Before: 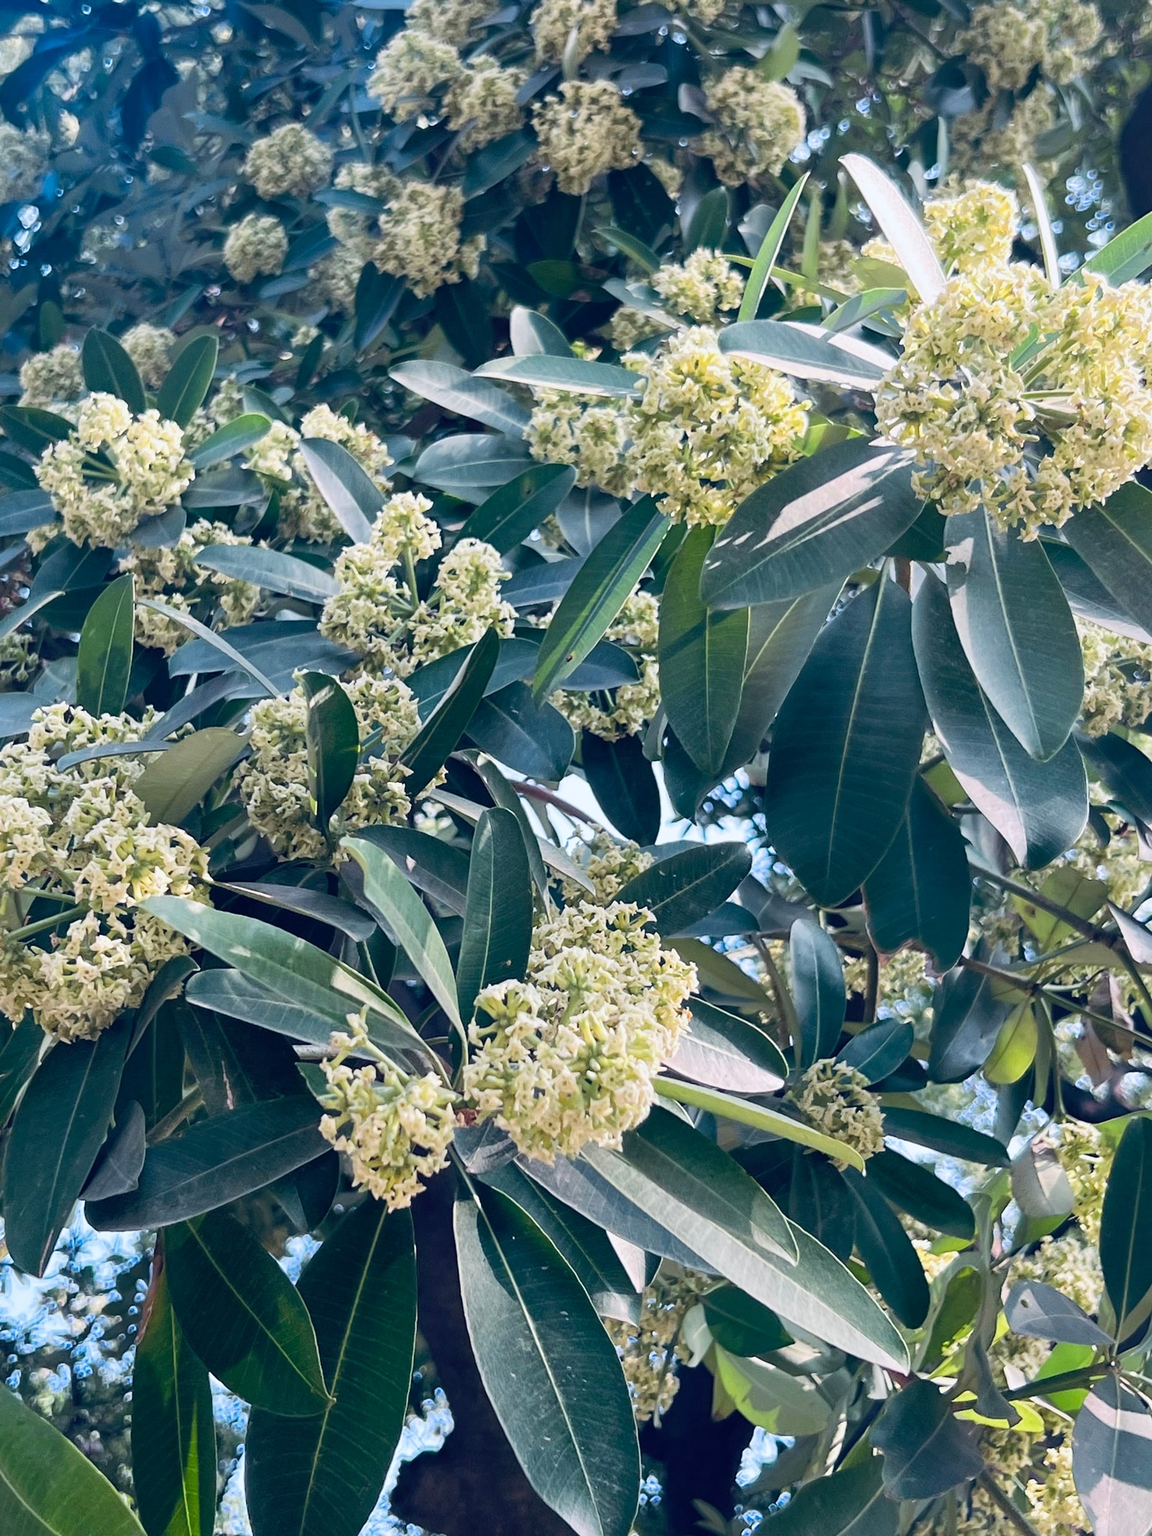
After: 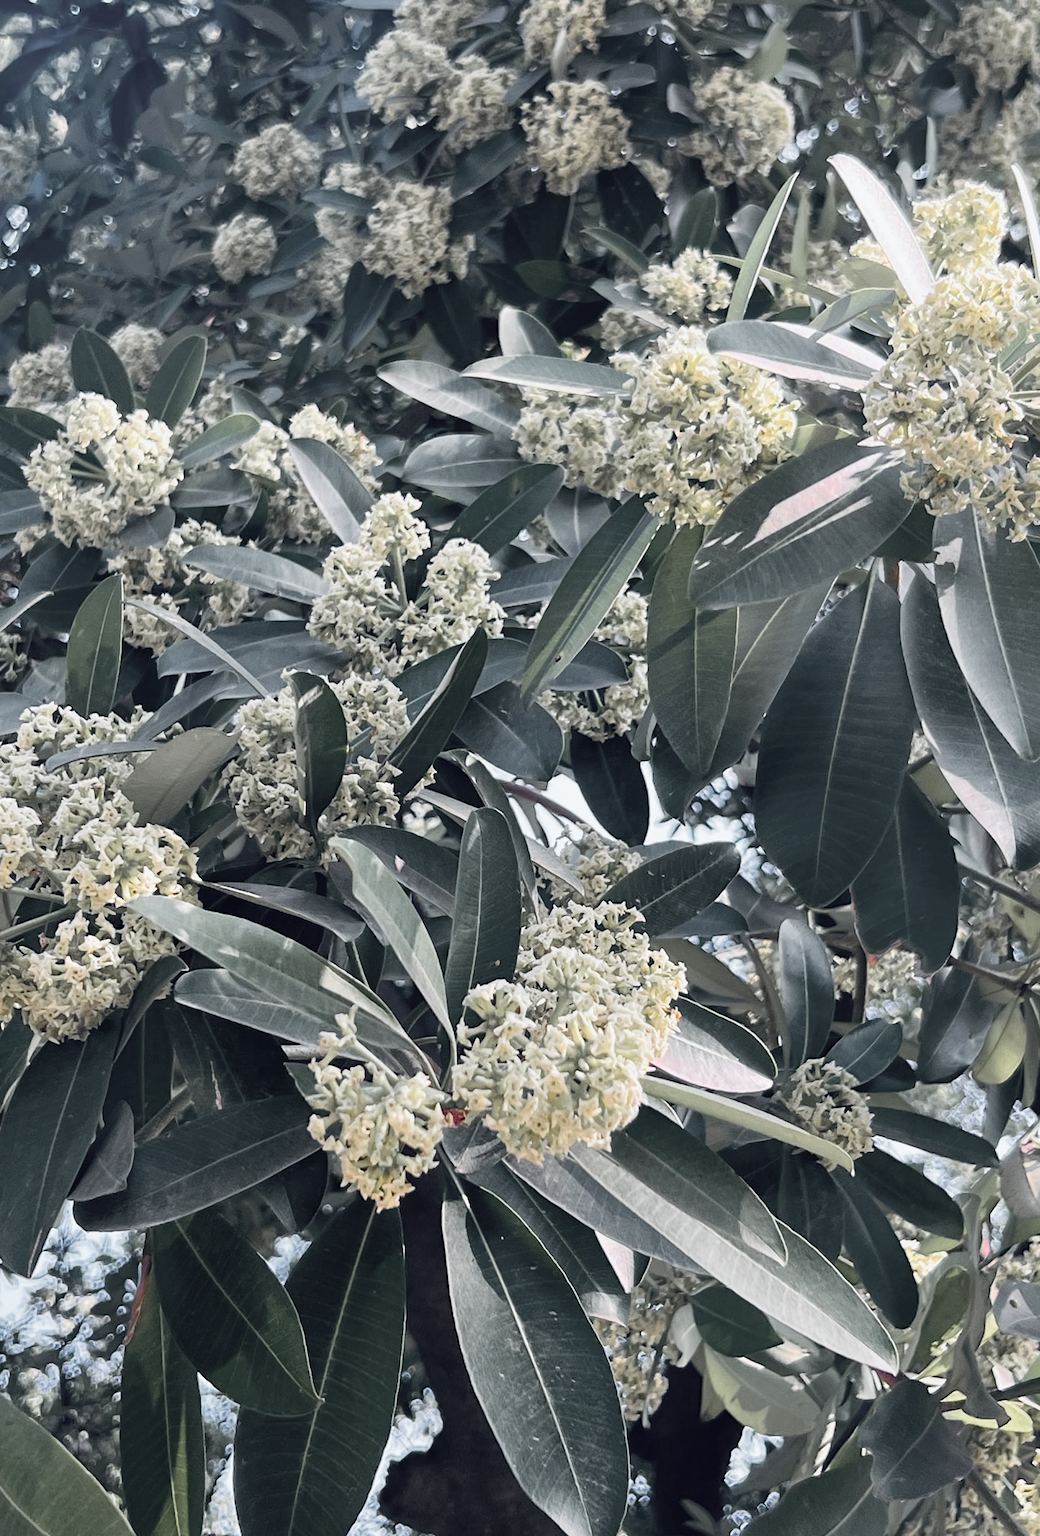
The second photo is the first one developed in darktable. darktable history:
color zones: curves: ch1 [(0, 0.638) (0.193, 0.442) (0.286, 0.15) (0.429, 0.14) (0.571, 0.142) (0.714, 0.154) (0.857, 0.175) (1, 0.638)]
contrast brightness saturation: saturation 0.183
crop and rotate: left 1.032%, right 8.62%
